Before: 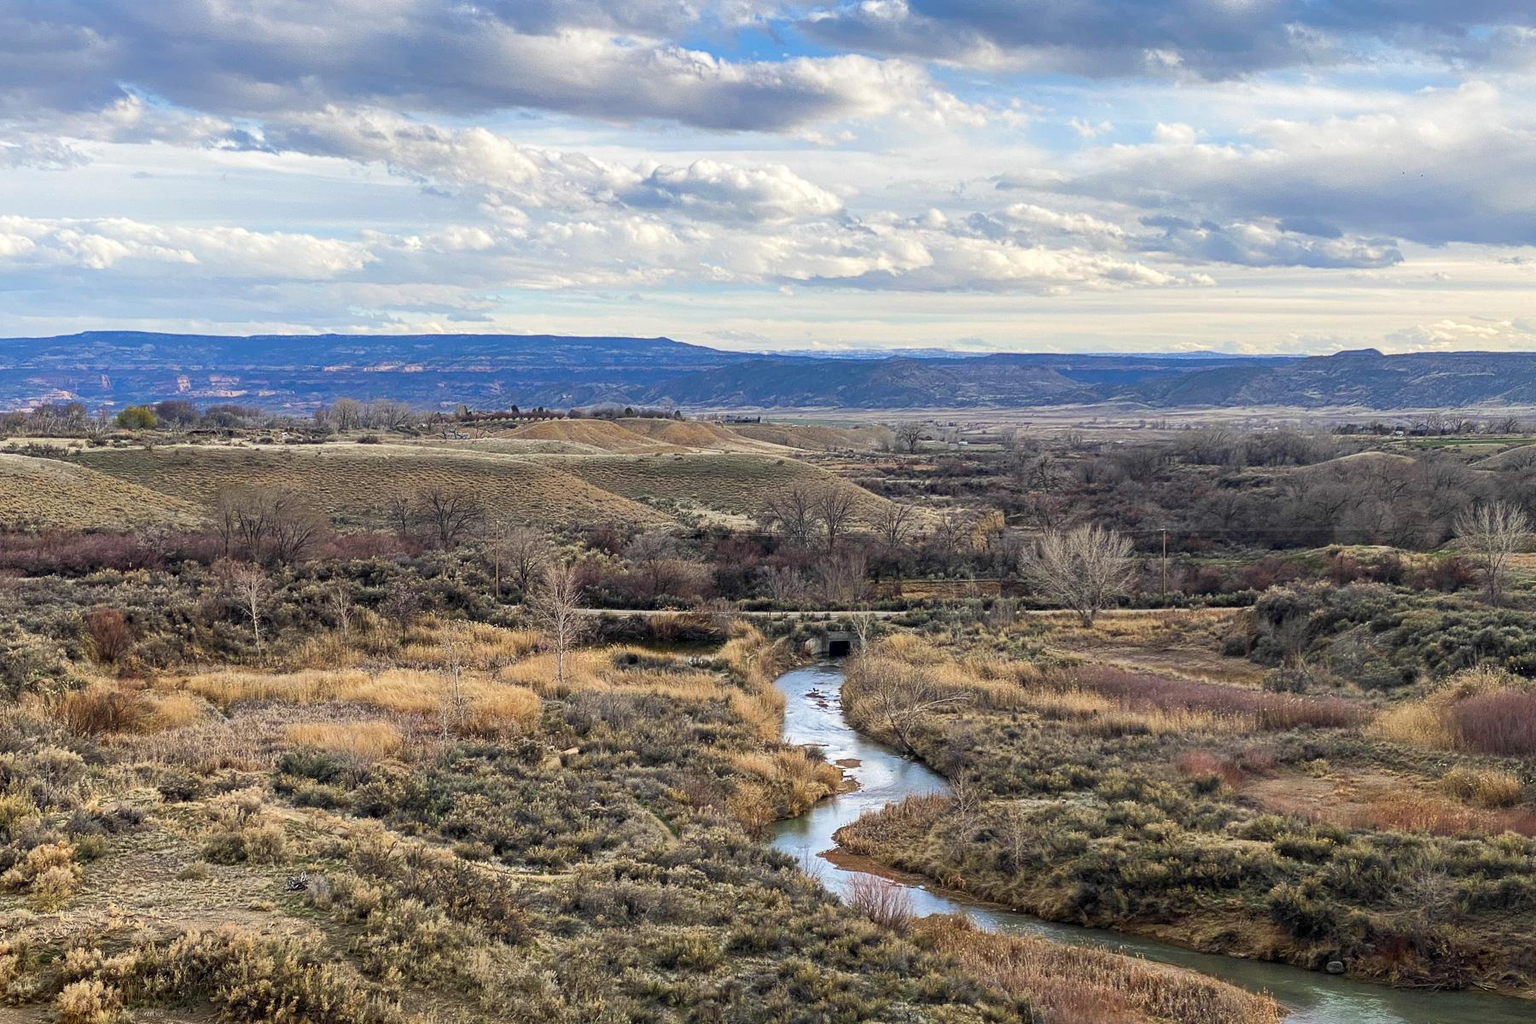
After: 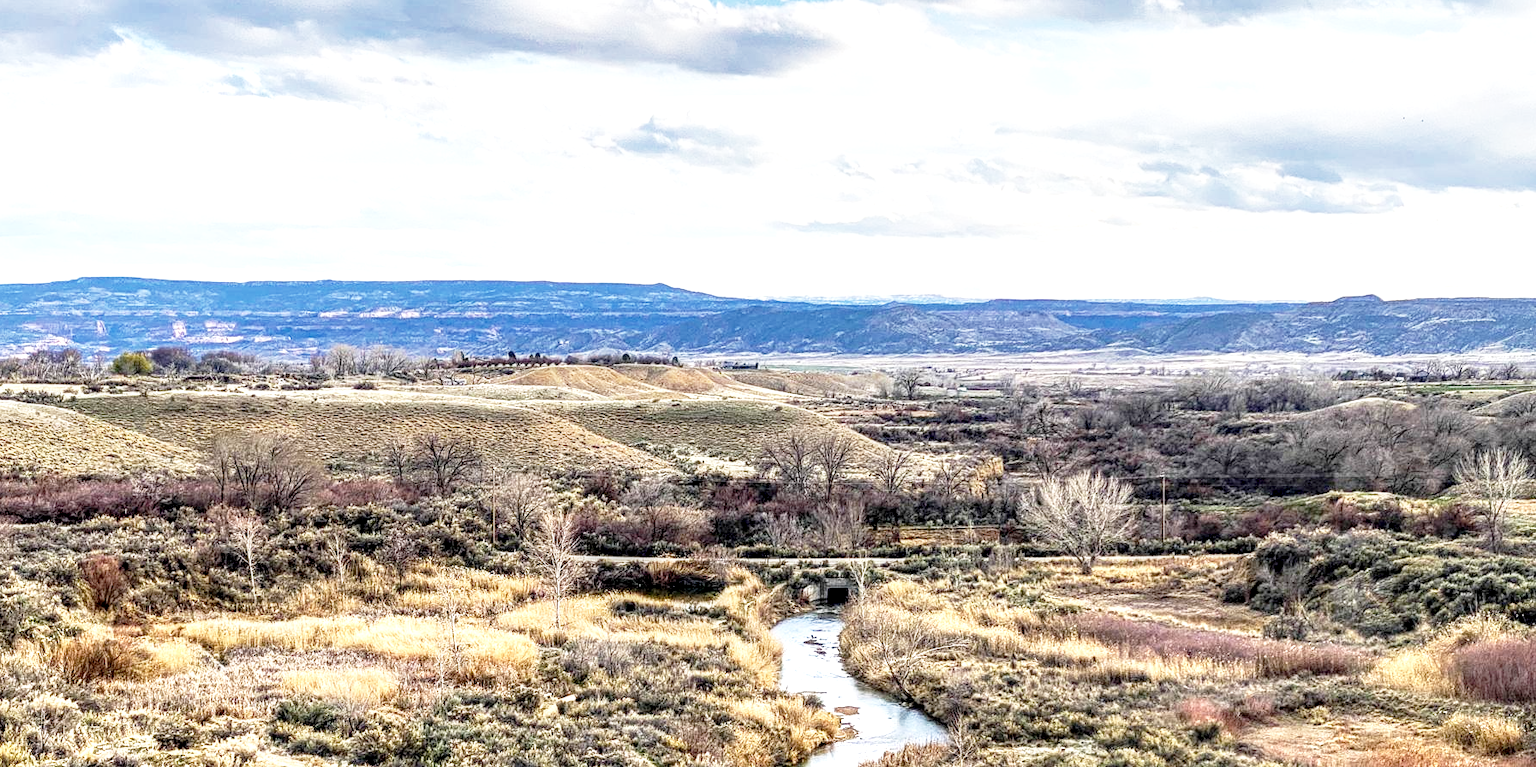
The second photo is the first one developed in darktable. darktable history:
local contrast: highlights 25%, detail 150%
crop: left 0.387%, top 5.469%, bottom 19.809%
exposure: exposure 0.078 EV, compensate highlight preservation false
base curve: curves: ch0 [(0, 0) (0.012, 0.01) (0.073, 0.168) (0.31, 0.711) (0.645, 0.957) (1, 1)], preserve colors none
contrast brightness saturation: saturation -0.05
